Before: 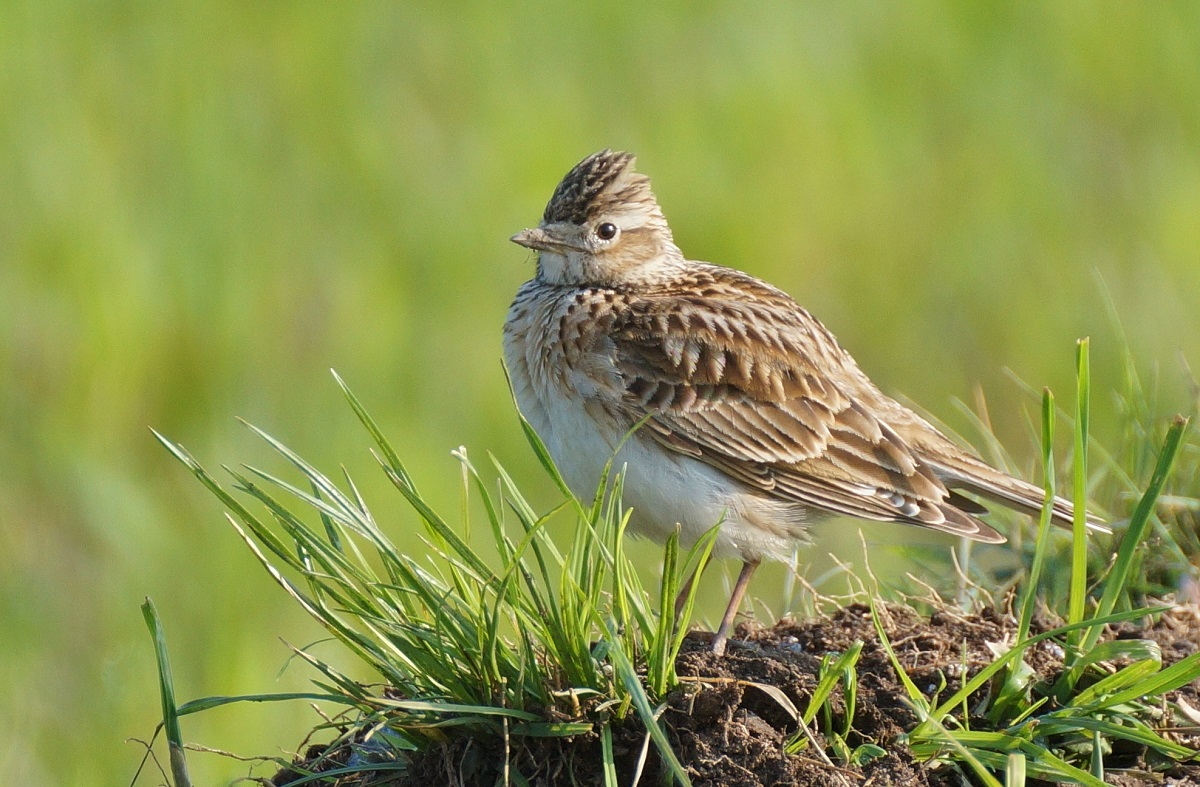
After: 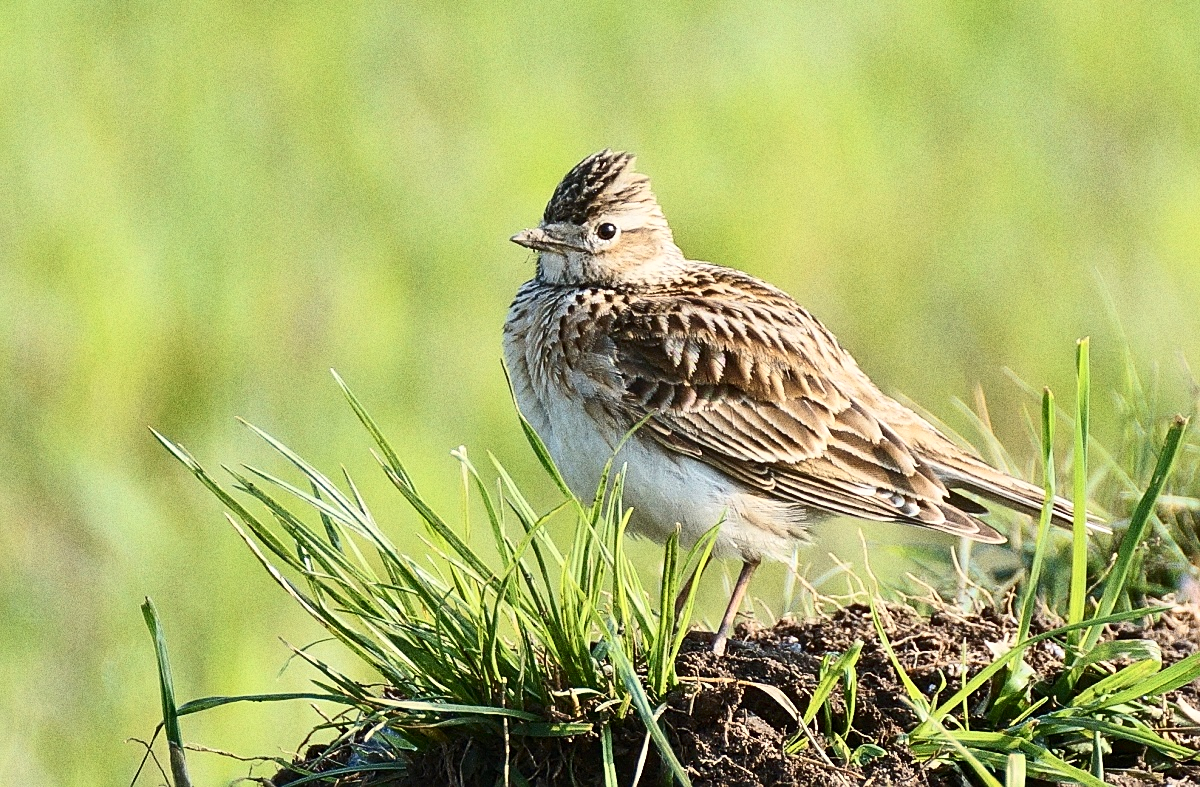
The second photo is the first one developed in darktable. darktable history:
contrast brightness saturation: contrast 0.39, brightness 0.1
grain: coarseness 0.09 ISO, strength 40%
sharpen: on, module defaults
